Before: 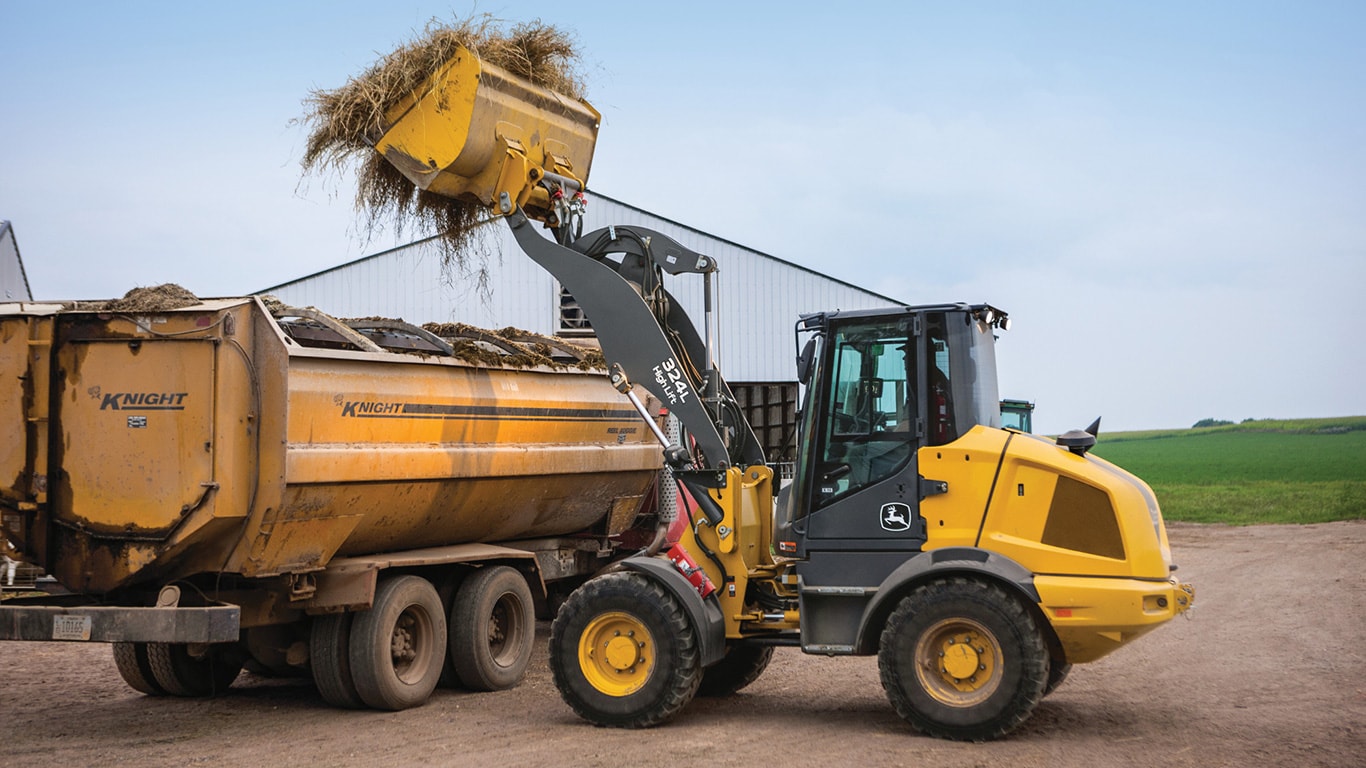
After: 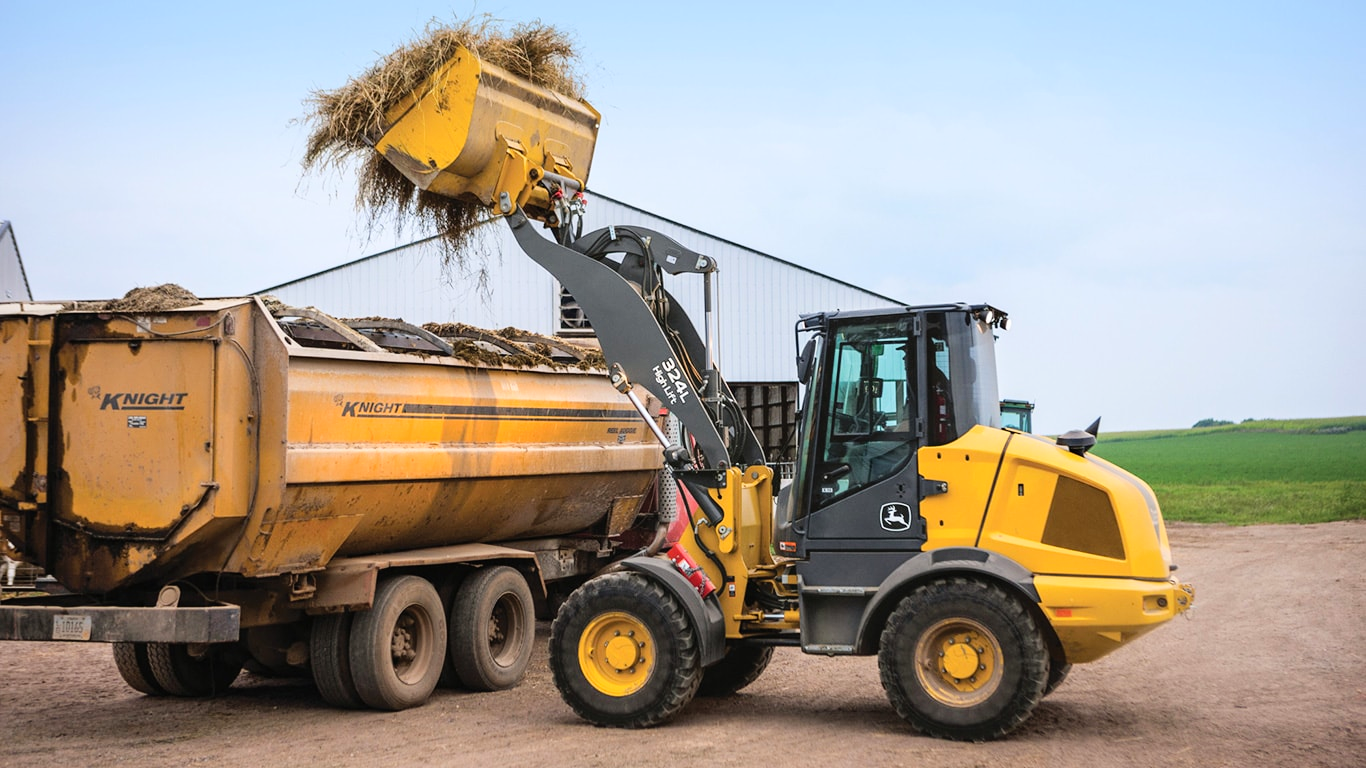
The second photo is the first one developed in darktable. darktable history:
tone curve: curves: ch0 [(0, 0) (0.051, 0.047) (0.102, 0.099) (0.228, 0.262) (0.446, 0.527) (0.695, 0.778) (0.908, 0.946) (1, 1)]; ch1 [(0, 0) (0.339, 0.298) (0.402, 0.363) (0.453, 0.413) (0.485, 0.469) (0.494, 0.493) (0.504, 0.501) (0.525, 0.533) (0.563, 0.591) (0.597, 0.631) (1, 1)]; ch2 [(0, 0) (0.48, 0.48) (0.504, 0.5) (0.539, 0.554) (0.59, 0.628) (0.642, 0.682) (0.824, 0.815) (1, 1)], color space Lab, linked channels, preserve colors none
